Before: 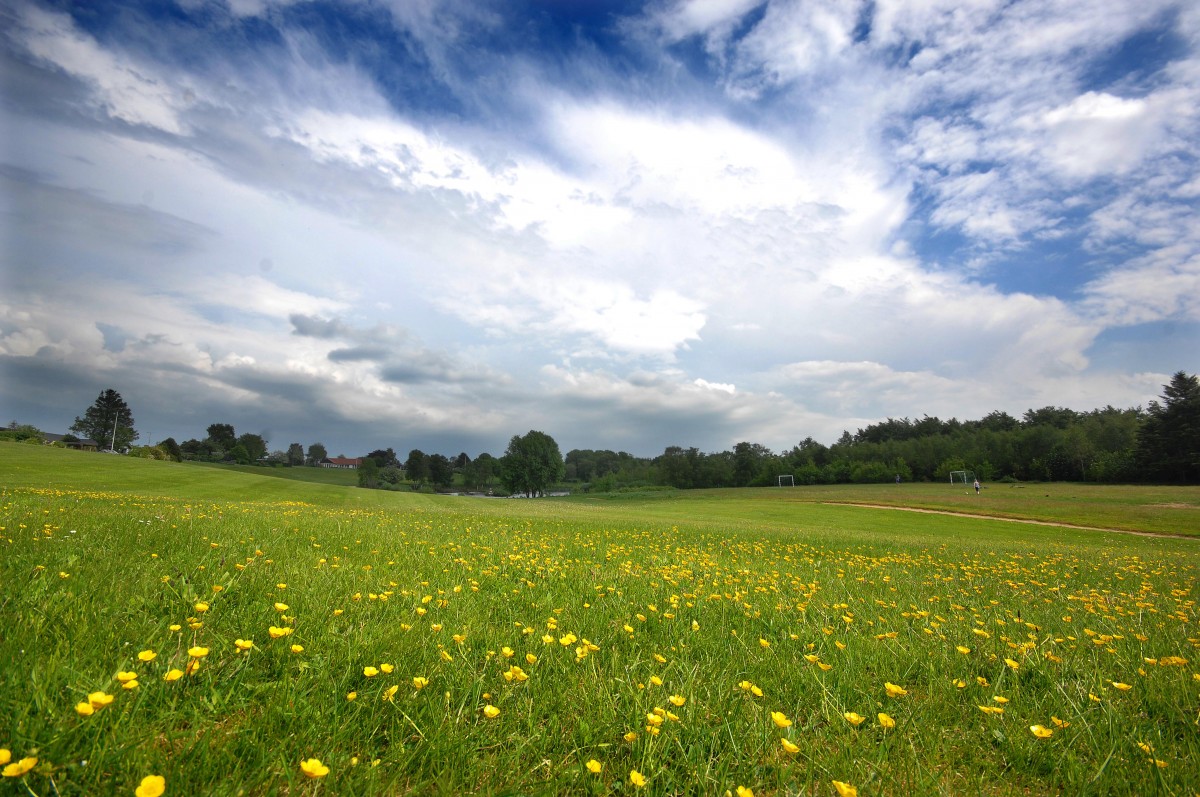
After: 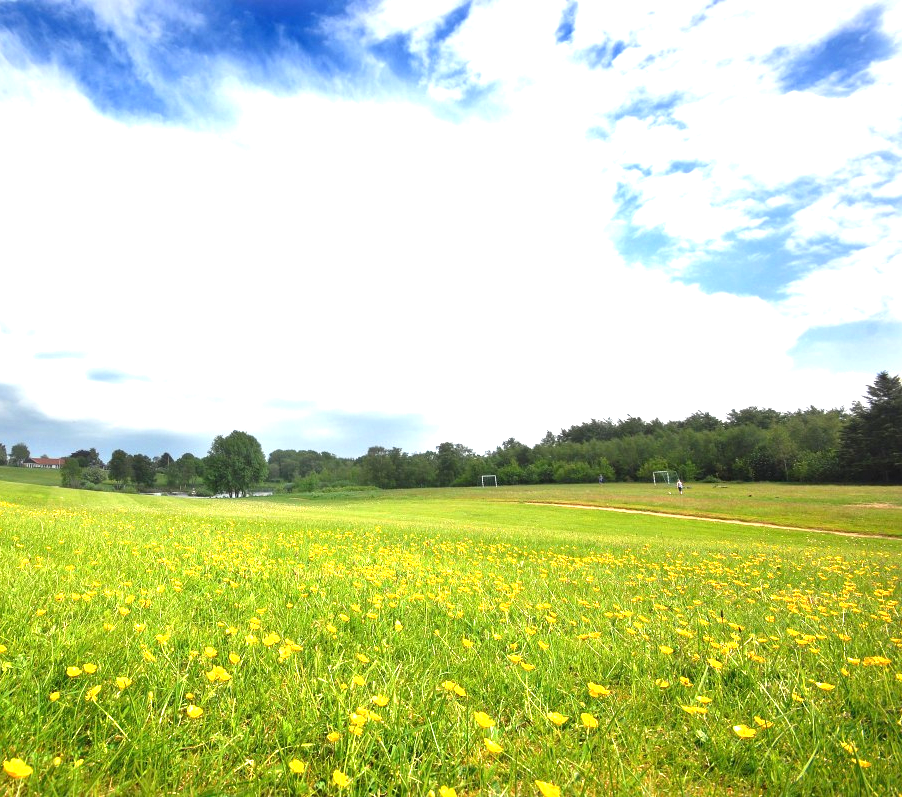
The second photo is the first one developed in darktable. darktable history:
tone equalizer: on, module defaults
crop and rotate: left 24.803%
exposure: exposure 1.491 EV, compensate exposure bias true, compensate highlight preservation false
